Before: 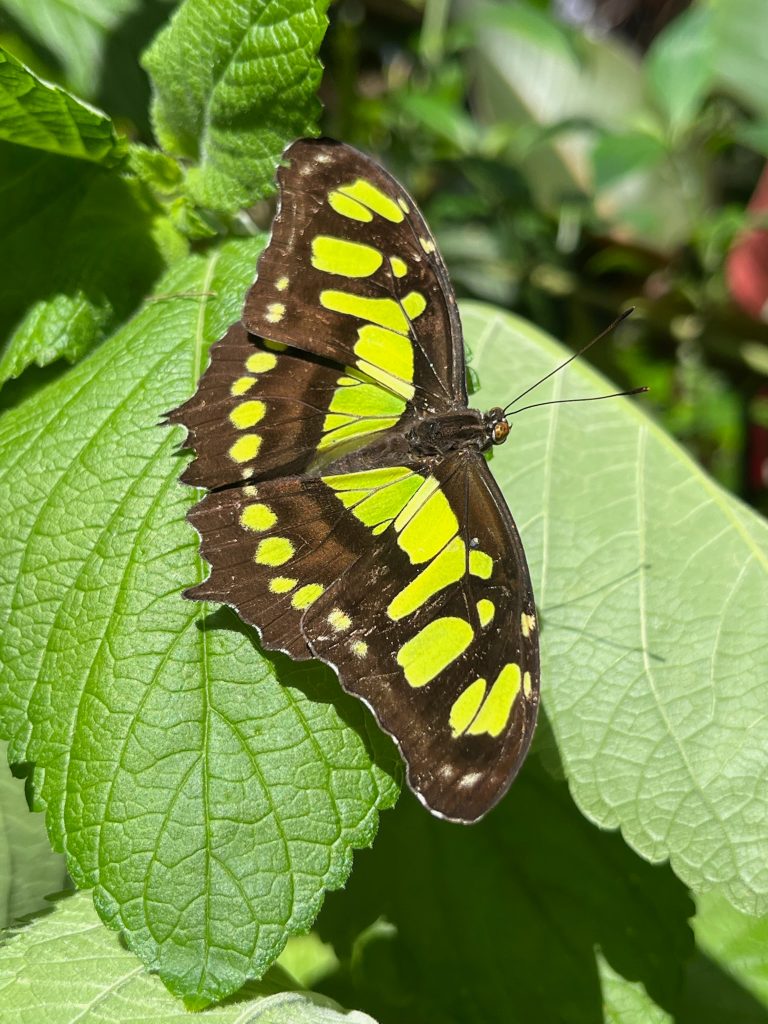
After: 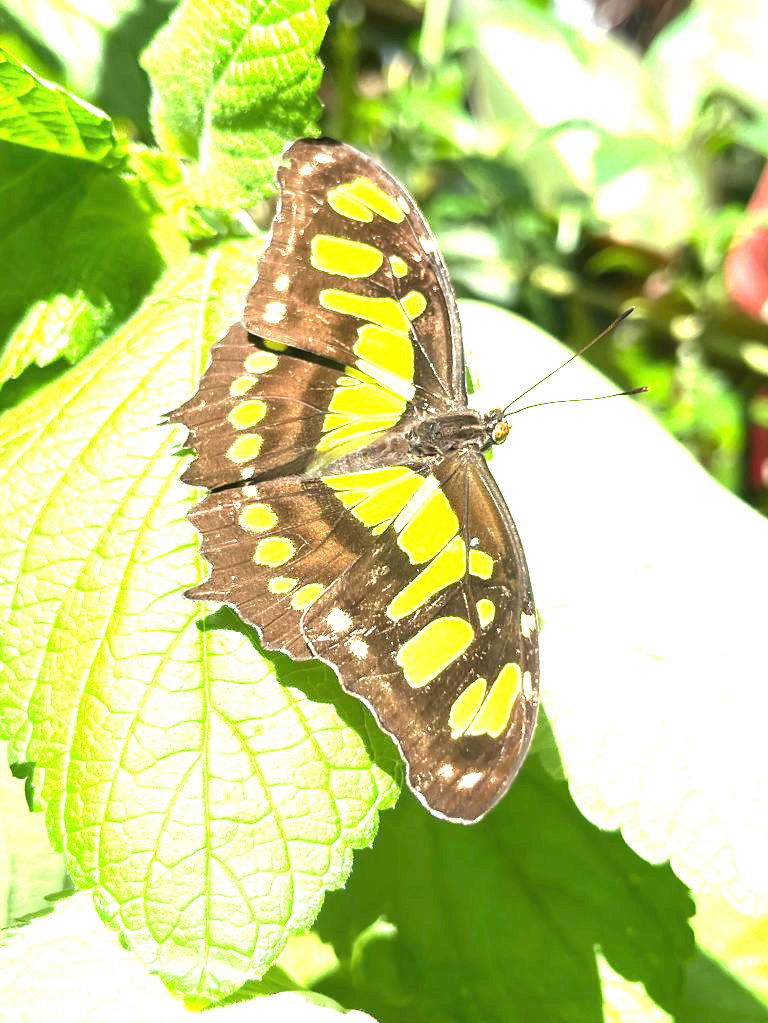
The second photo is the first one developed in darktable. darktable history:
crop: bottom 0.071%
exposure: black level correction 0, exposure 2.327 EV, compensate exposure bias true, compensate highlight preservation false
